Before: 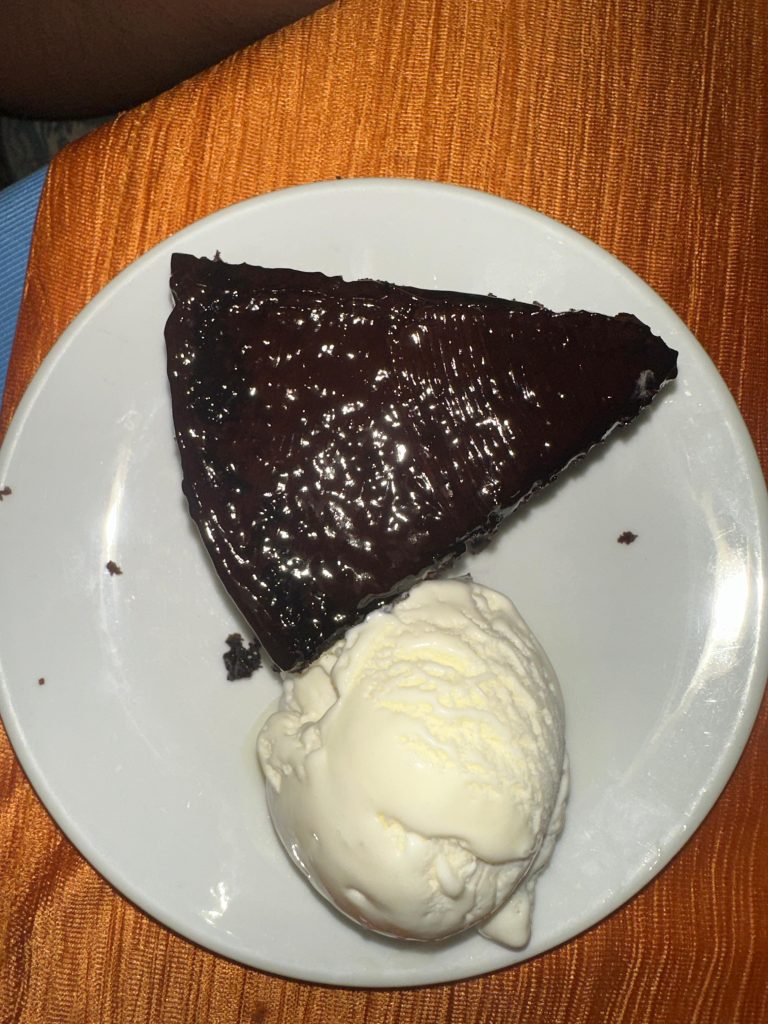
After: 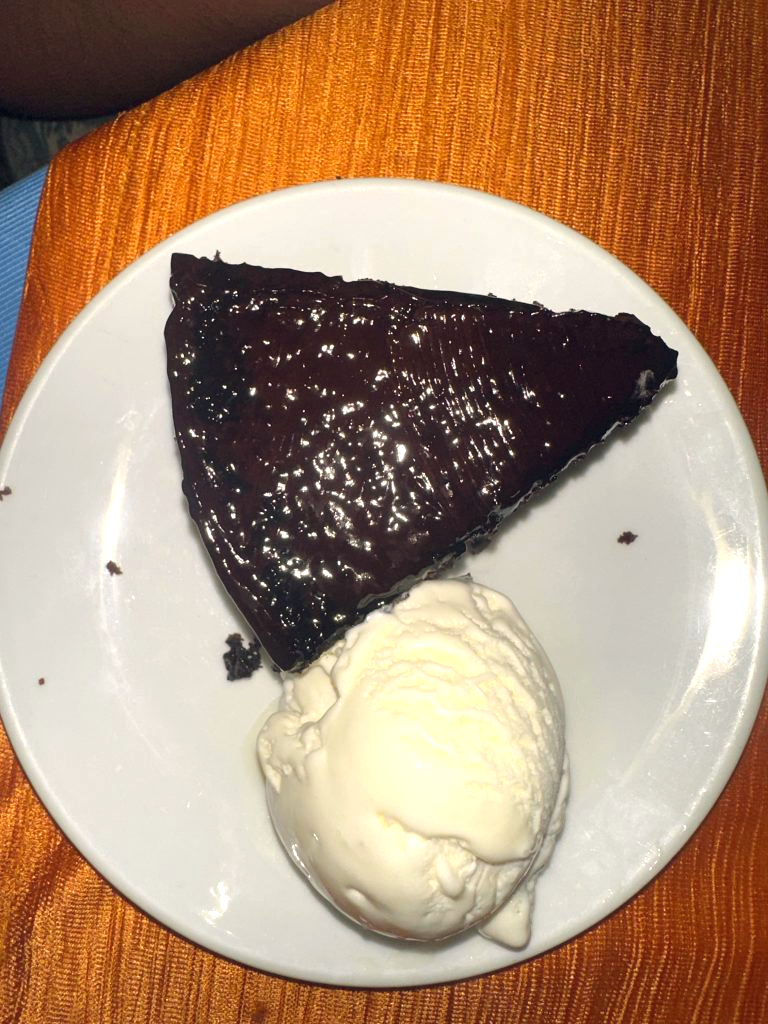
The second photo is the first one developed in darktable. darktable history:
color balance rgb: highlights gain › chroma 1.012%, highlights gain › hue 53.36°, global offset › chroma 0.06%, global offset › hue 253.88°, perceptual saturation grading › global saturation 10.147%
exposure: exposure 0.401 EV, compensate exposure bias true, compensate highlight preservation false
color correction: highlights a* -0.332, highlights b* -0.065
